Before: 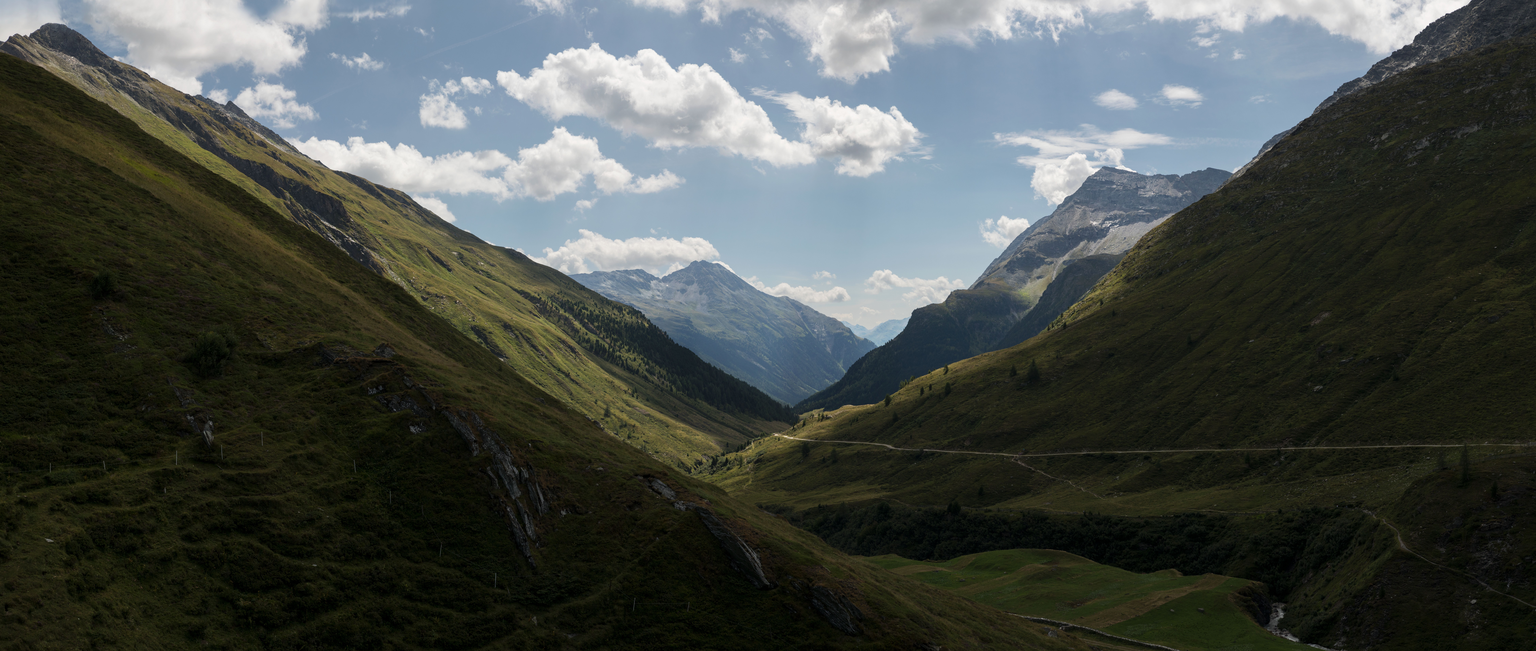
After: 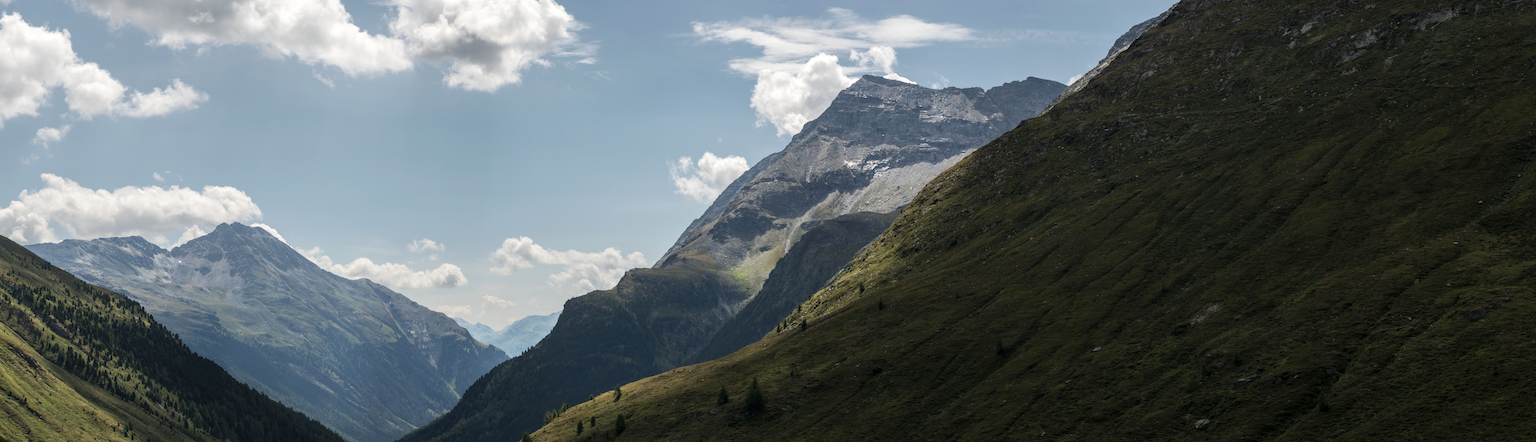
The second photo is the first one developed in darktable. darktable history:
crop: left 36.005%, top 18.293%, right 0.31%, bottom 38.444%
local contrast: detail 130%
